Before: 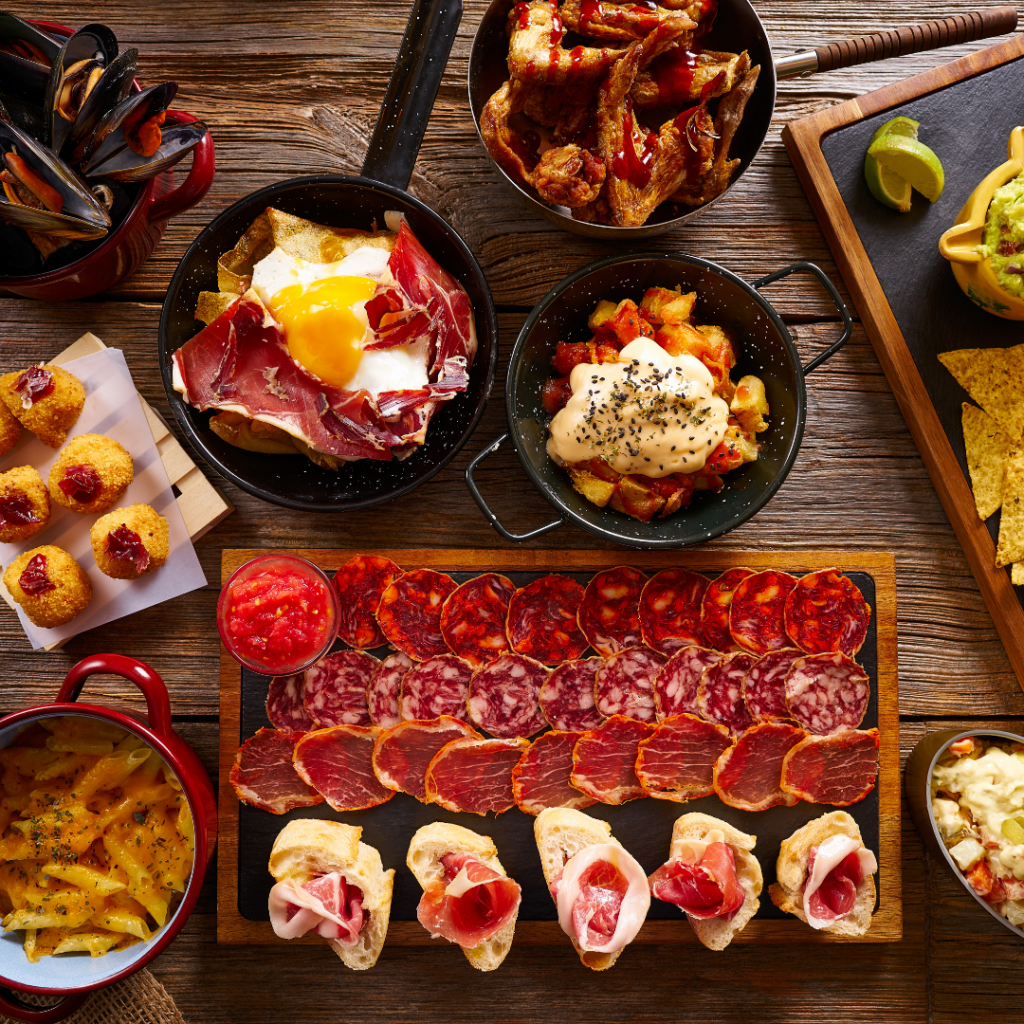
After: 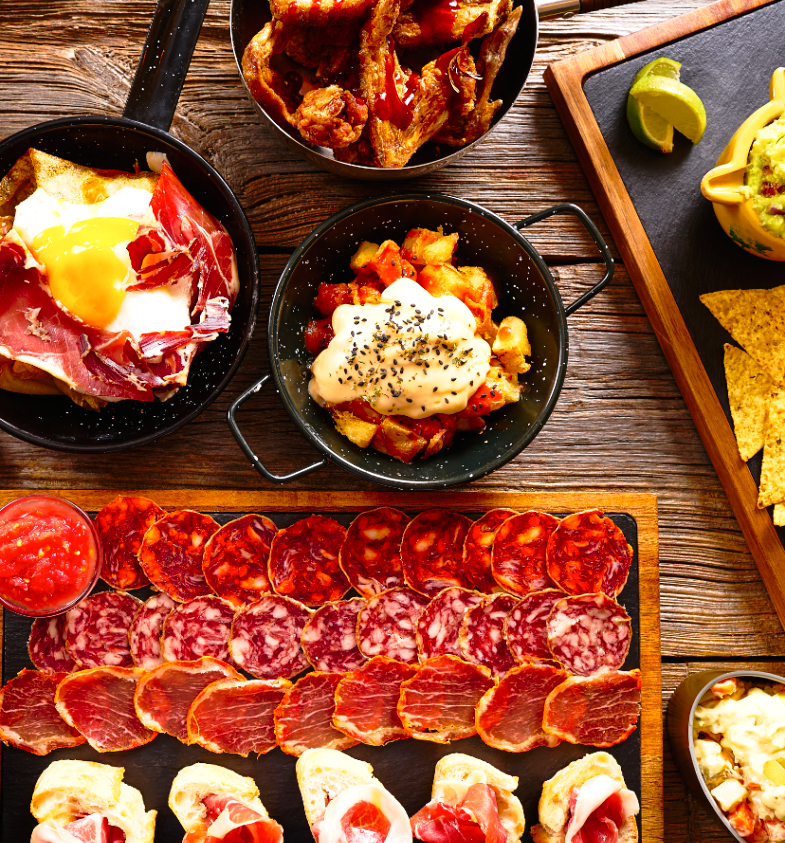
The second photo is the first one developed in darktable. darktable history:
tone curve: curves: ch0 [(0, 0.009) (0.105, 0.08) (0.195, 0.18) (0.283, 0.316) (0.384, 0.434) (0.485, 0.531) (0.638, 0.69) (0.81, 0.872) (1, 0.977)]; ch1 [(0, 0) (0.161, 0.092) (0.35, 0.33) (0.379, 0.401) (0.456, 0.469) (0.498, 0.502) (0.52, 0.536) (0.586, 0.617) (0.635, 0.655) (1, 1)]; ch2 [(0, 0) (0.371, 0.362) (0.437, 0.437) (0.483, 0.484) (0.53, 0.515) (0.56, 0.571) (0.622, 0.606) (1, 1)], preserve colors none
exposure: black level correction 0.001, exposure 0.499 EV, compensate highlight preservation false
crop: left 23.263%, top 5.837%, bottom 11.767%
